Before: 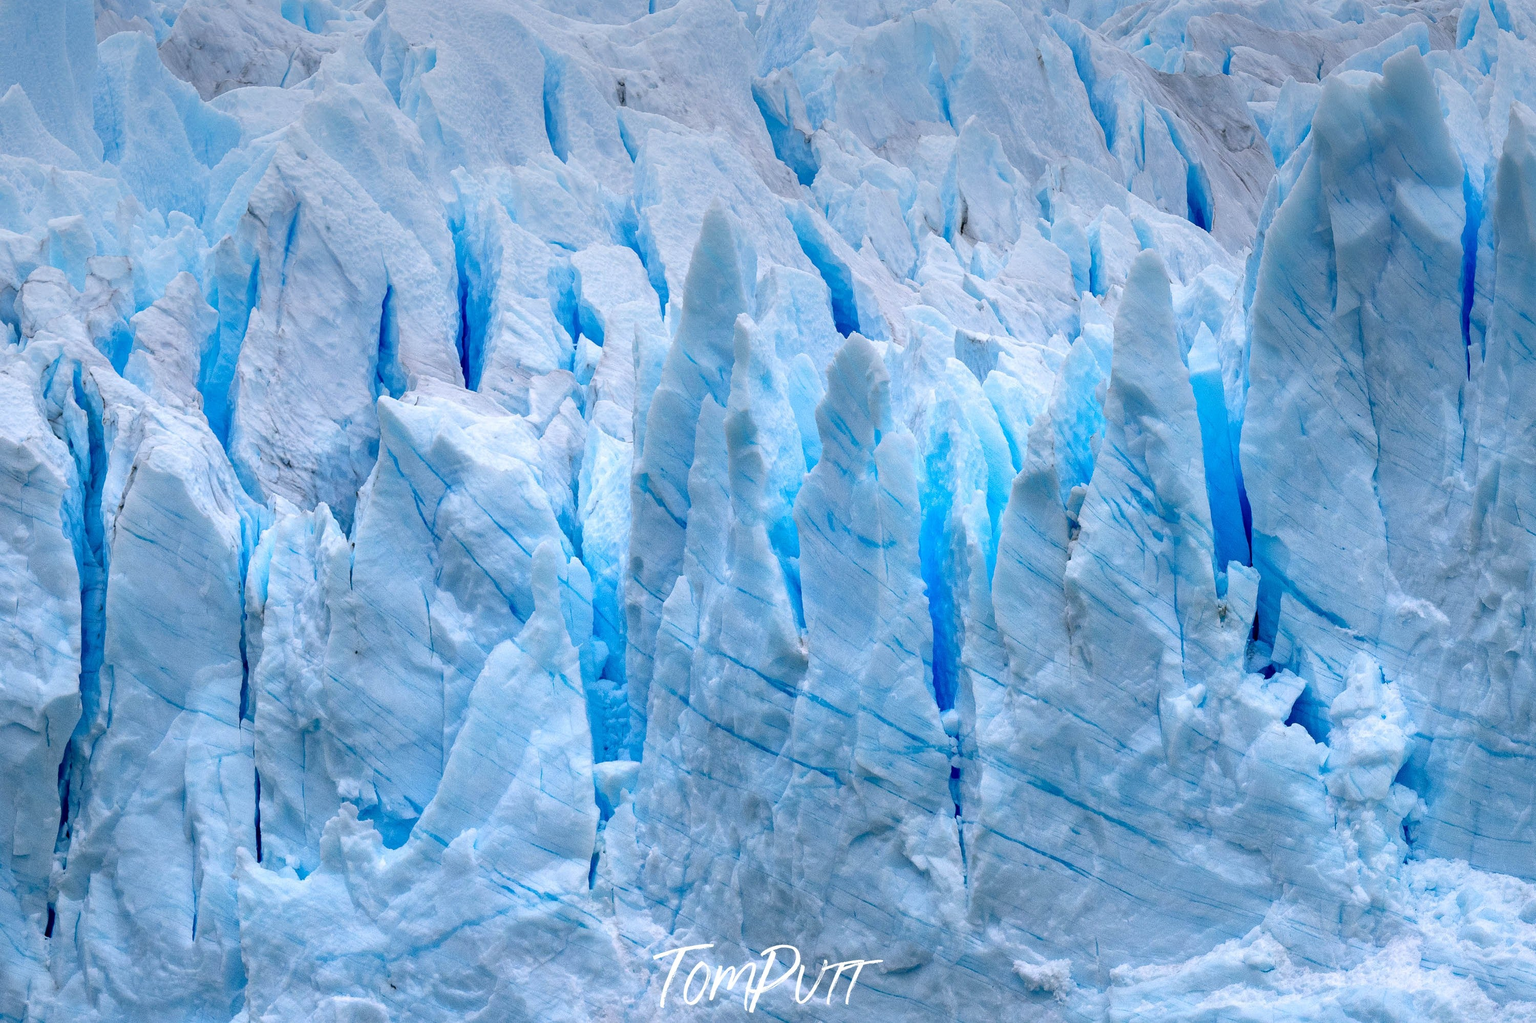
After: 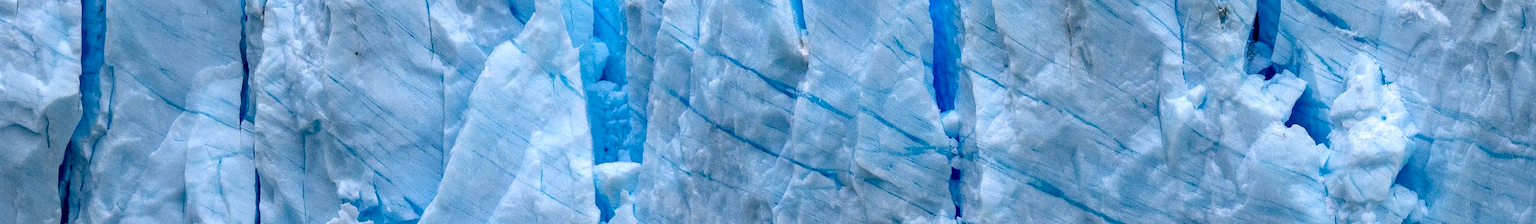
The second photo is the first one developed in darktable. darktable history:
local contrast: detail 130%
crop and rotate: top 58.565%, bottom 19.465%
